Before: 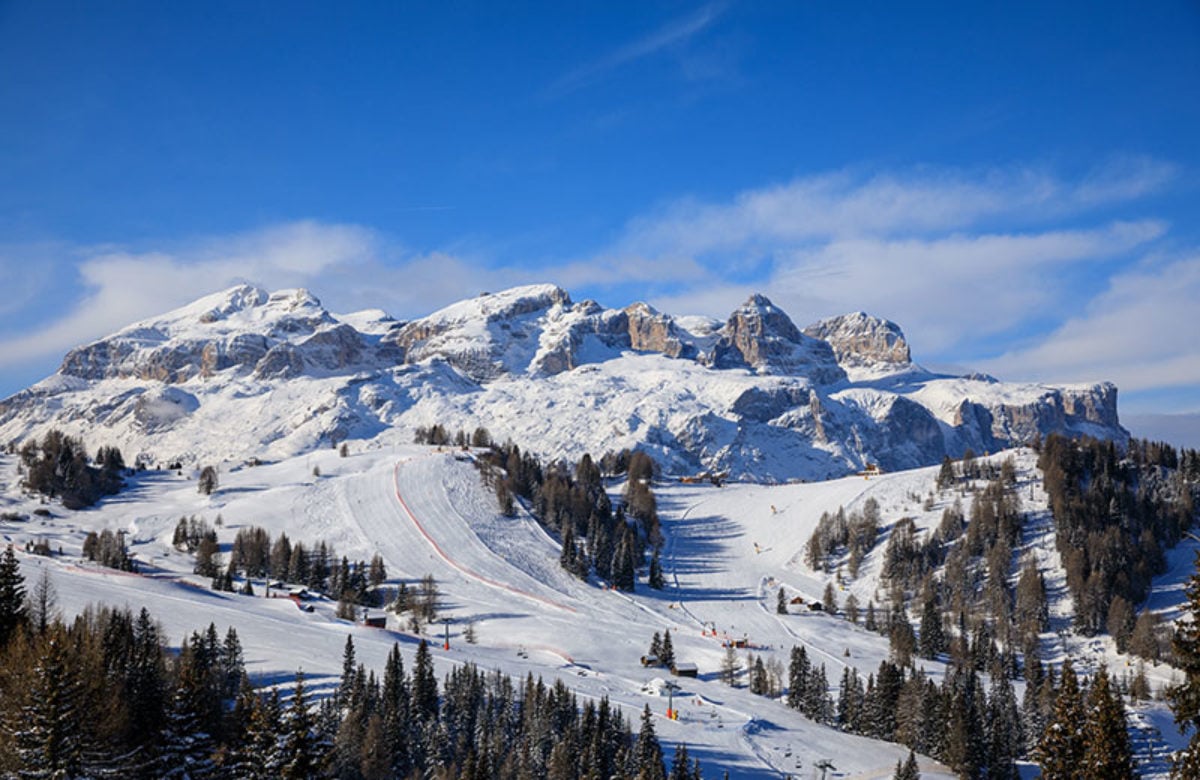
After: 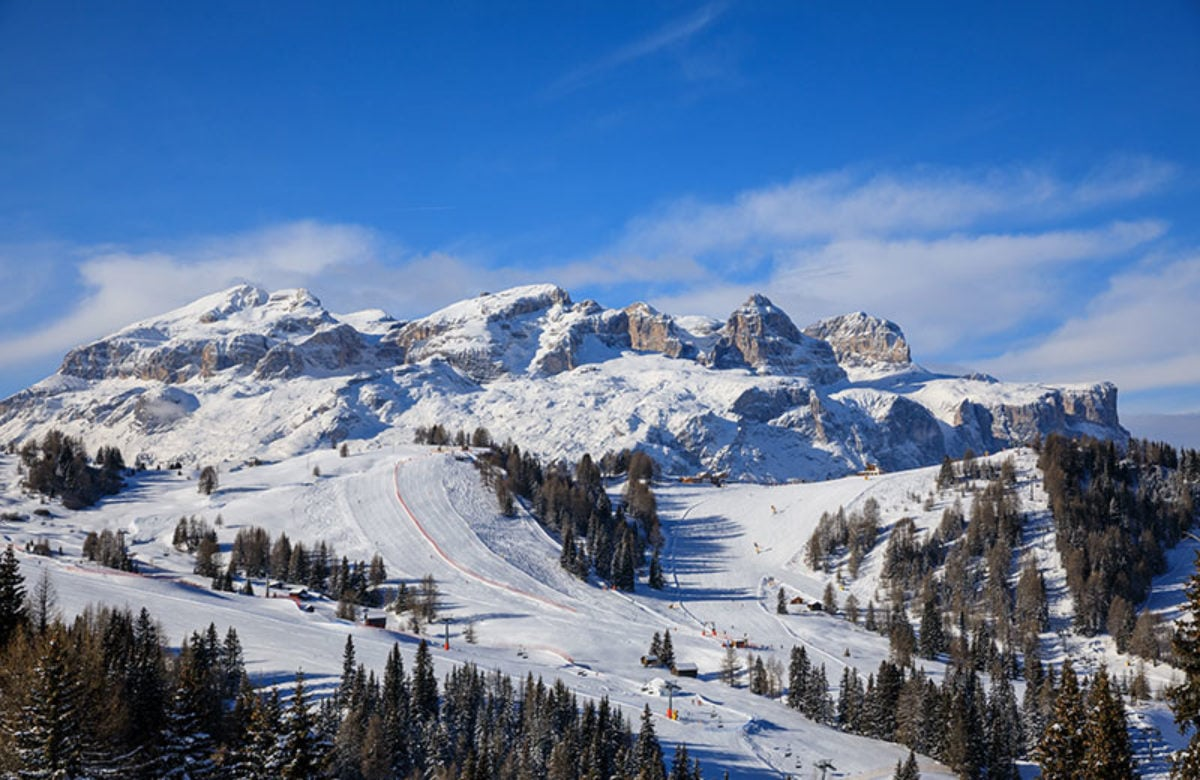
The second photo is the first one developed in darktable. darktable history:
shadows and highlights: shadows 33.08, highlights -46.74, compress 49.81%, highlights color adjustment 55.41%, soften with gaussian
